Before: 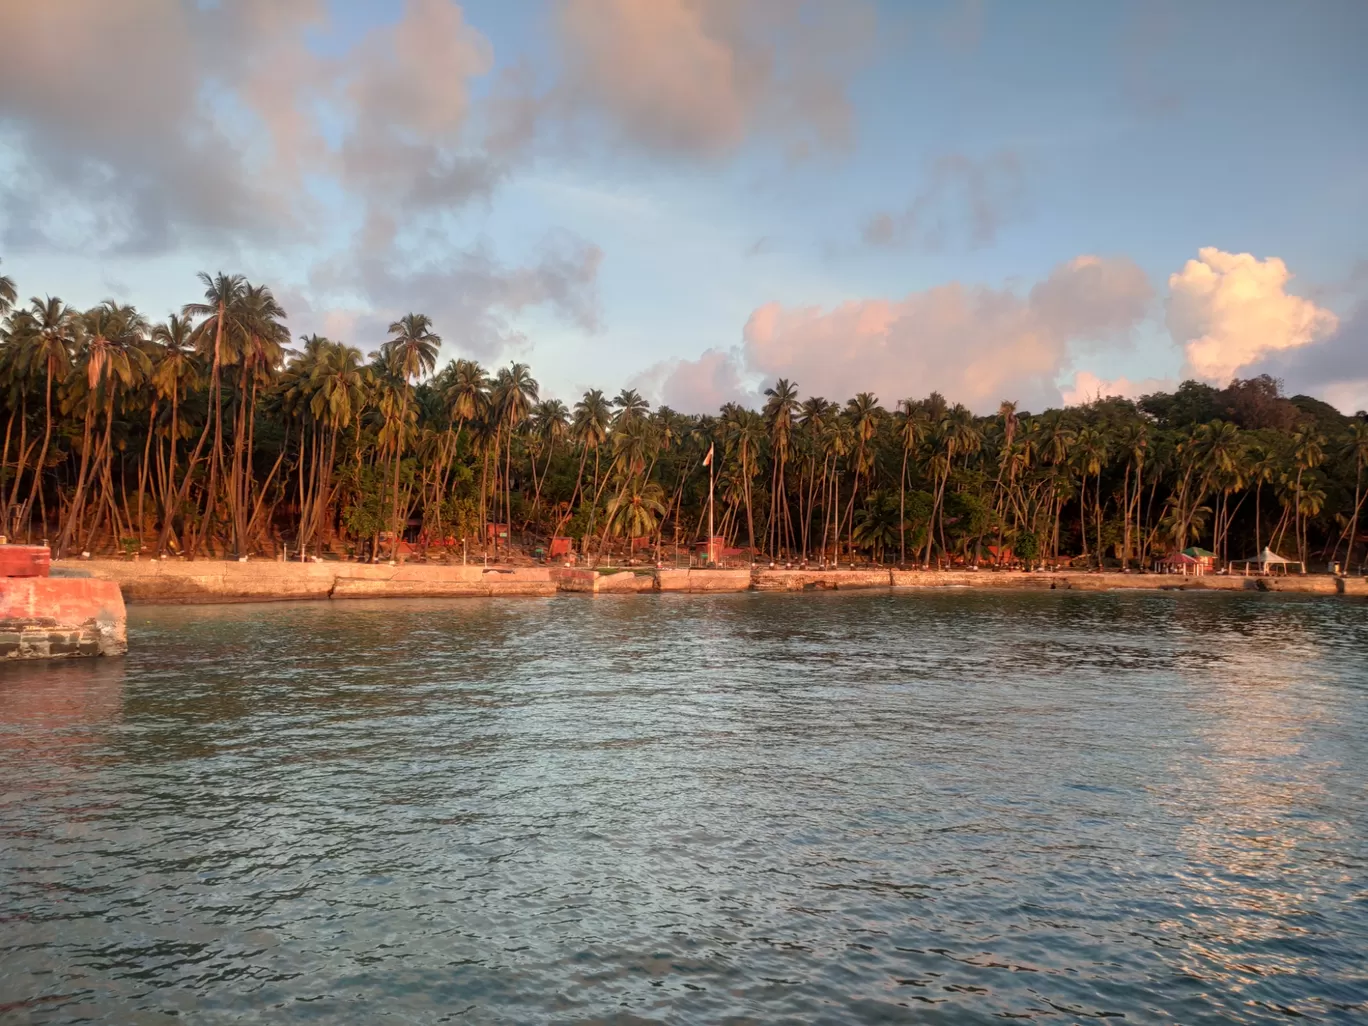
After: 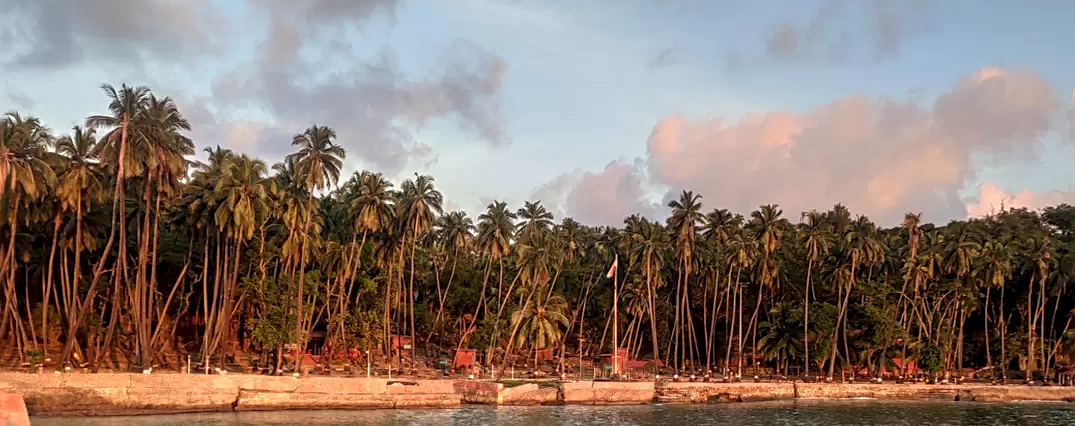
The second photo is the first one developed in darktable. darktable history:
crop: left 7.036%, top 18.398%, right 14.379%, bottom 40.043%
sharpen: on, module defaults
local contrast: detail 130%
